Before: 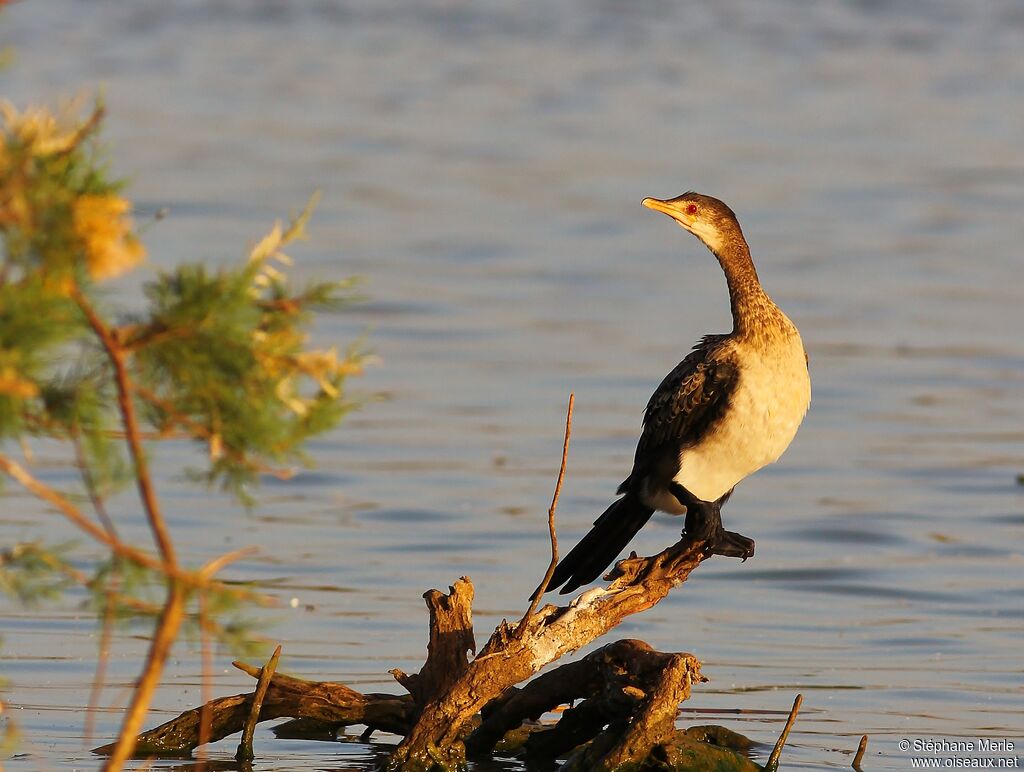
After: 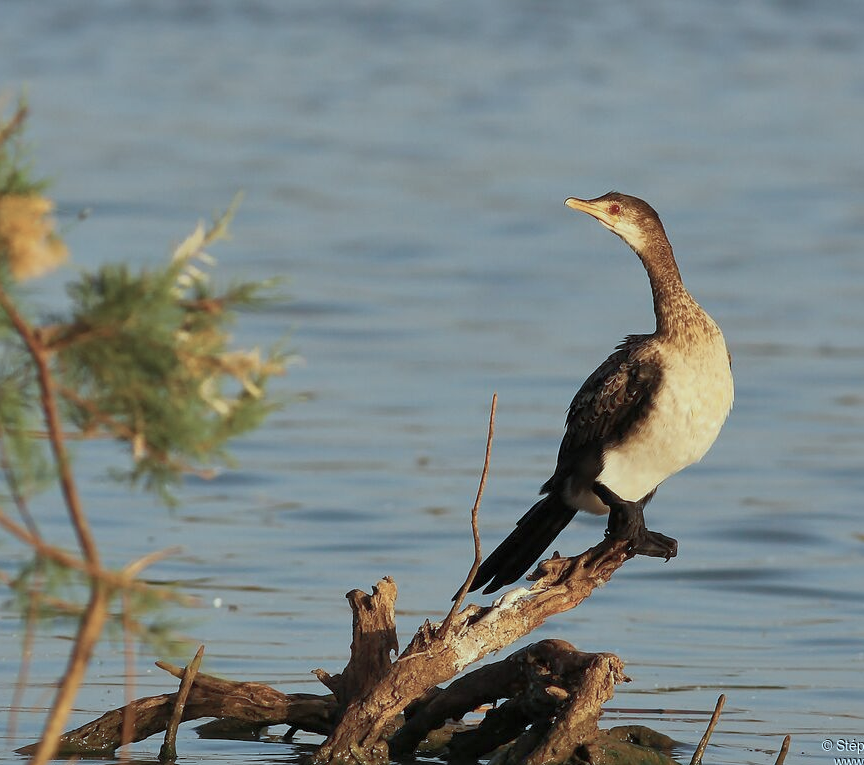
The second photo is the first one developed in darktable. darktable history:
color correction: highlights a* -12.64, highlights b* -18.1, saturation 0.7
shadows and highlights: on, module defaults
crop: left 7.598%, right 7.873%
